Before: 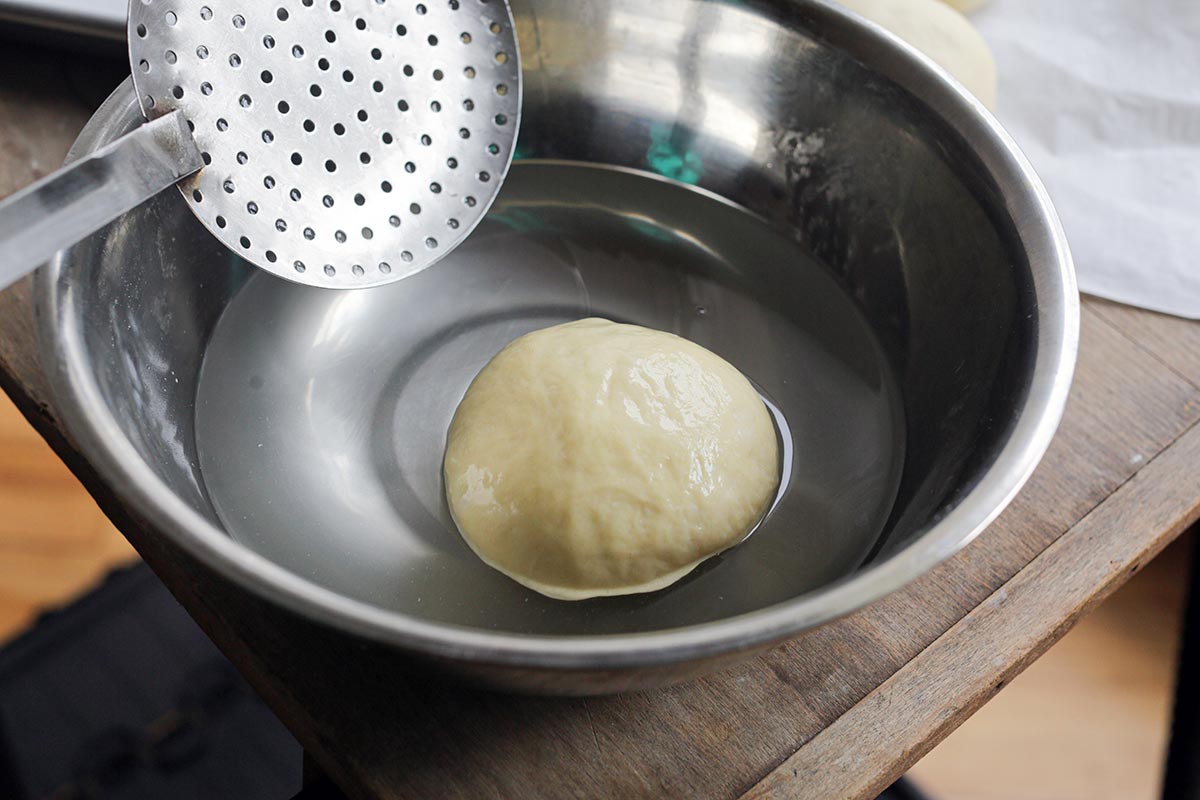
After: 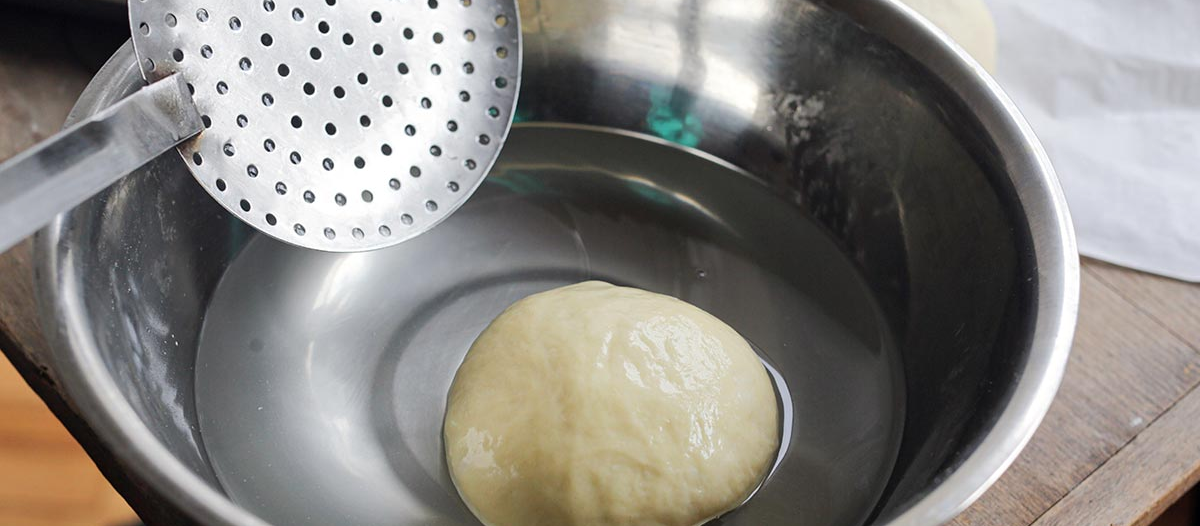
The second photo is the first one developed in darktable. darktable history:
tone equalizer: edges refinement/feathering 500, mask exposure compensation -1.57 EV, preserve details no
crop and rotate: top 4.712%, bottom 29.5%
